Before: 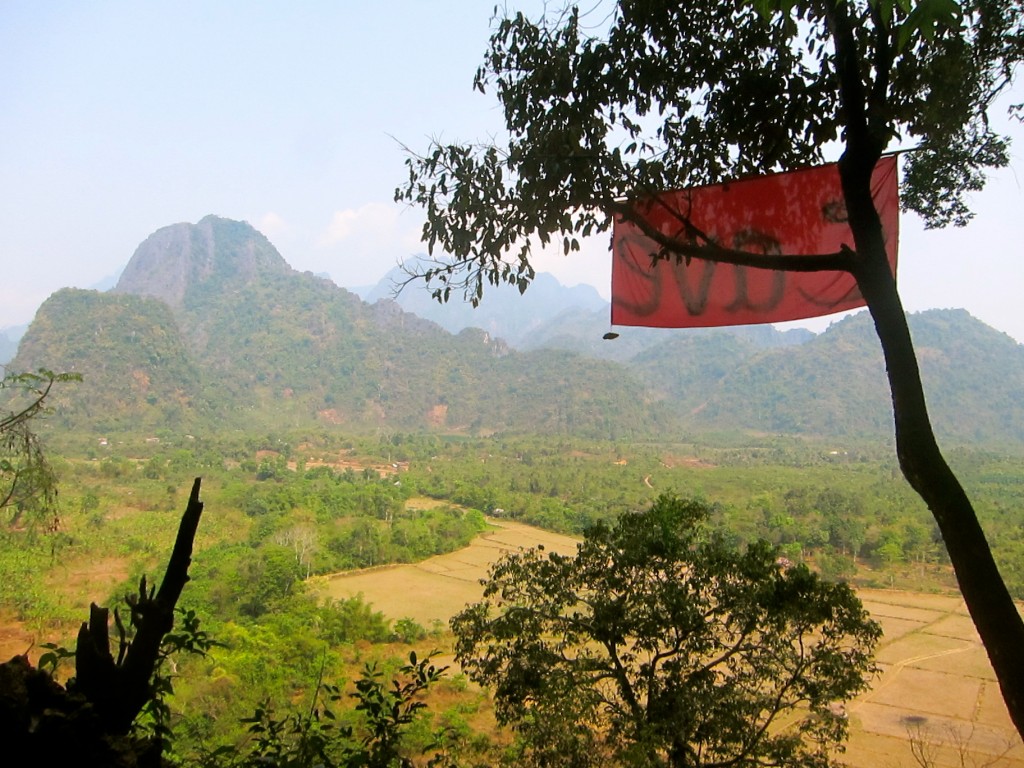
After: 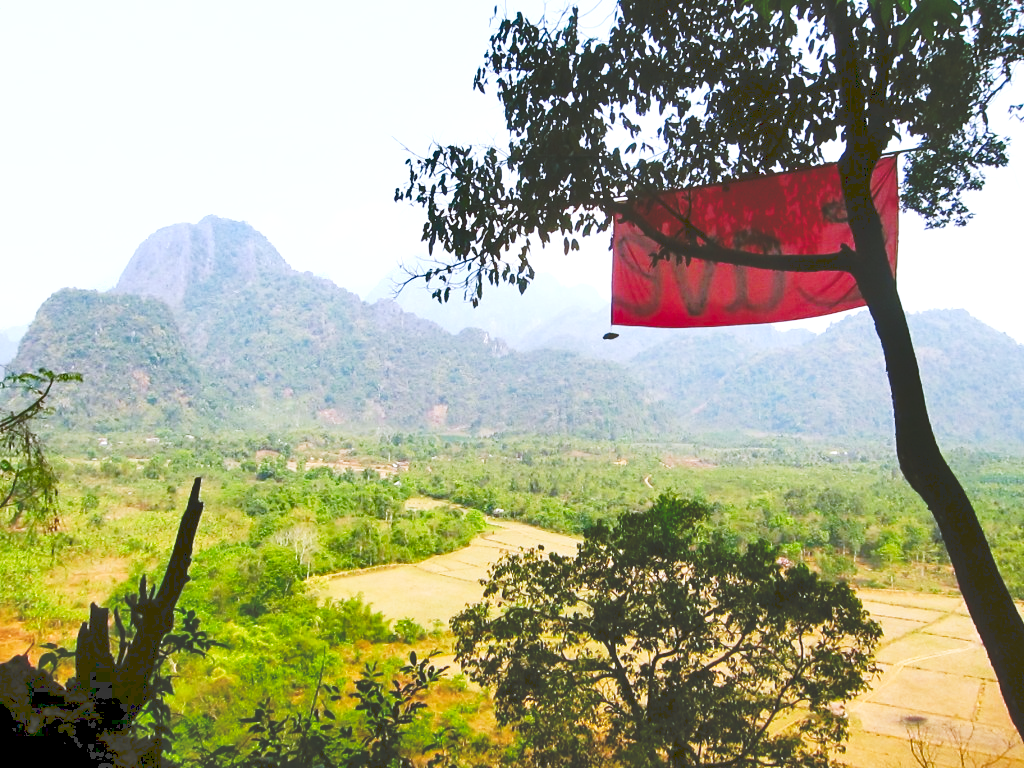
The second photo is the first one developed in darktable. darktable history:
white balance: red 0.948, green 1.02, blue 1.176
tone curve: curves: ch0 [(0, 0) (0.003, 0.203) (0.011, 0.203) (0.025, 0.21) (0.044, 0.22) (0.069, 0.231) (0.1, 0.243) (0.136, 0.255) (0.177, 0.277) (0.224, 0.305) (0.277, 0.346) (0.335, 0.412) (0.399, 0.492) (0.468, 0.571) (0.543, 0.658) (0.623, 0.75) (0.709, 0.837) (0.801, 0.905) (0.898, 0.955) (1, 1)], preserve colors none
shadows and highlights: soften with gaussian
color balance rgb: perceptual saturation grading › global saturation 25%, perceptual saturation grading › highlights -50%, perceptual saturation grading › shadows 30%, perceptual brilliance grading › global brilliance 12%, global vibrance 20%
